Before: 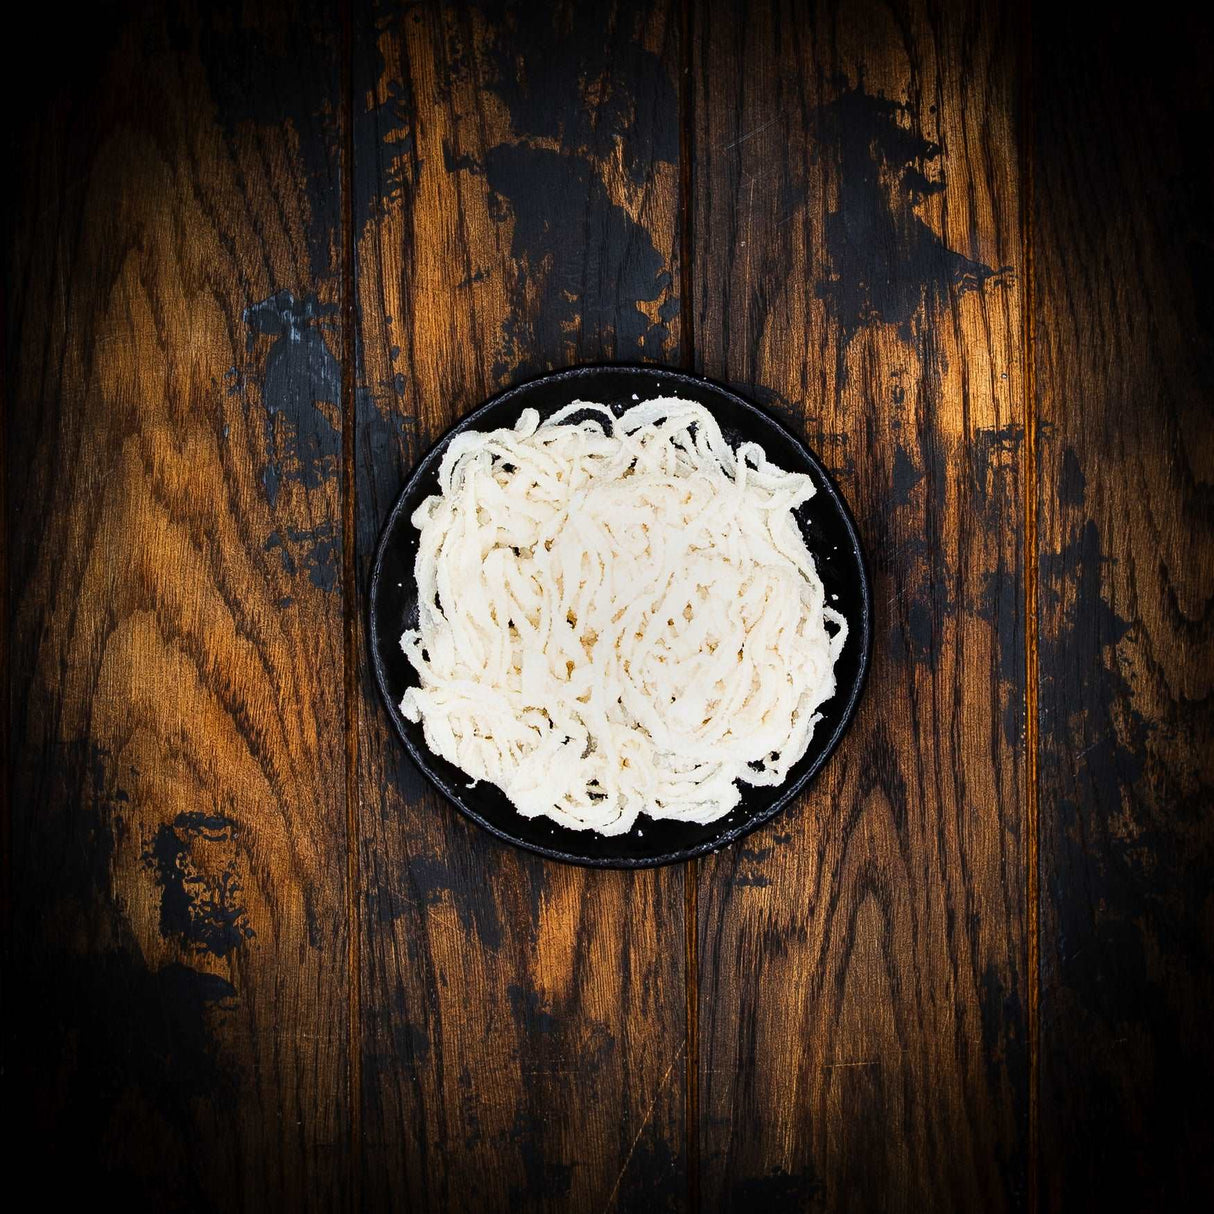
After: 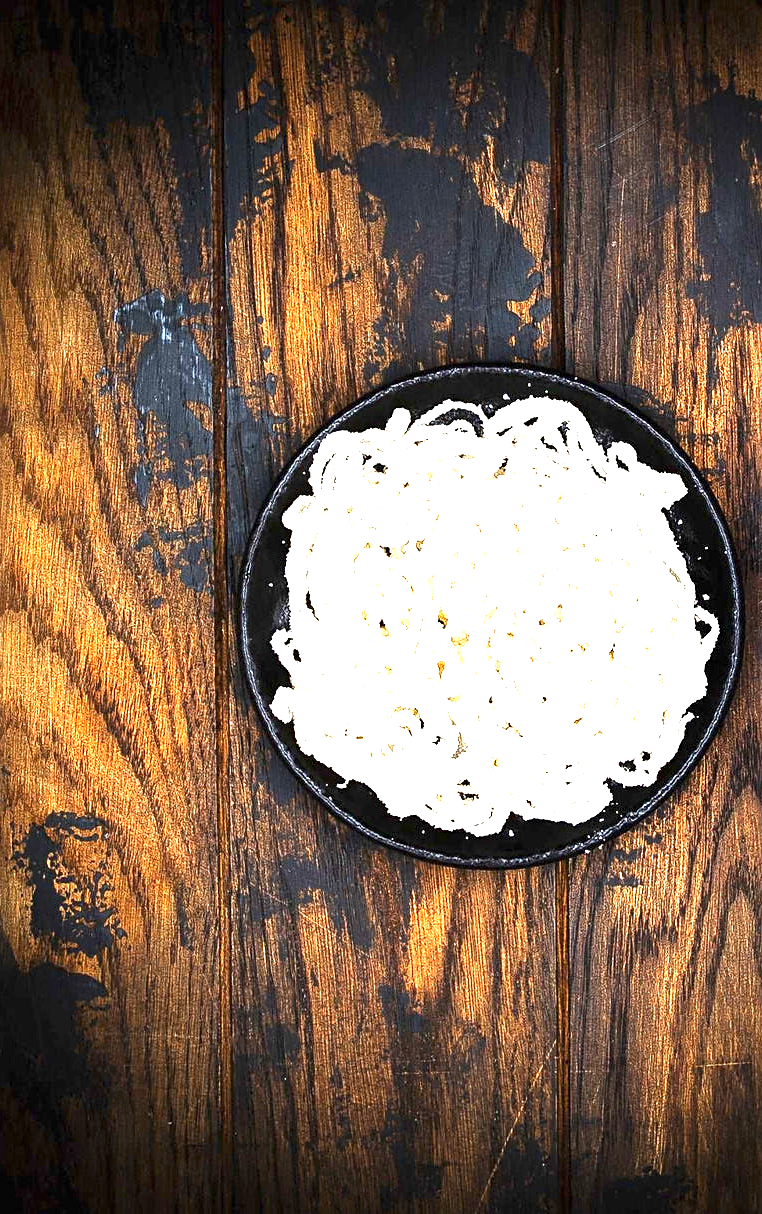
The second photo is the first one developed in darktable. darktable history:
sharpen: radius 1.864, amount 0.398, threshold 1.271
crop: left 10.644%, right 26.528%
exposure: black level correction 0, exposure 1.7 EV, compensate exposure bias true, compensate highlight preservation false
